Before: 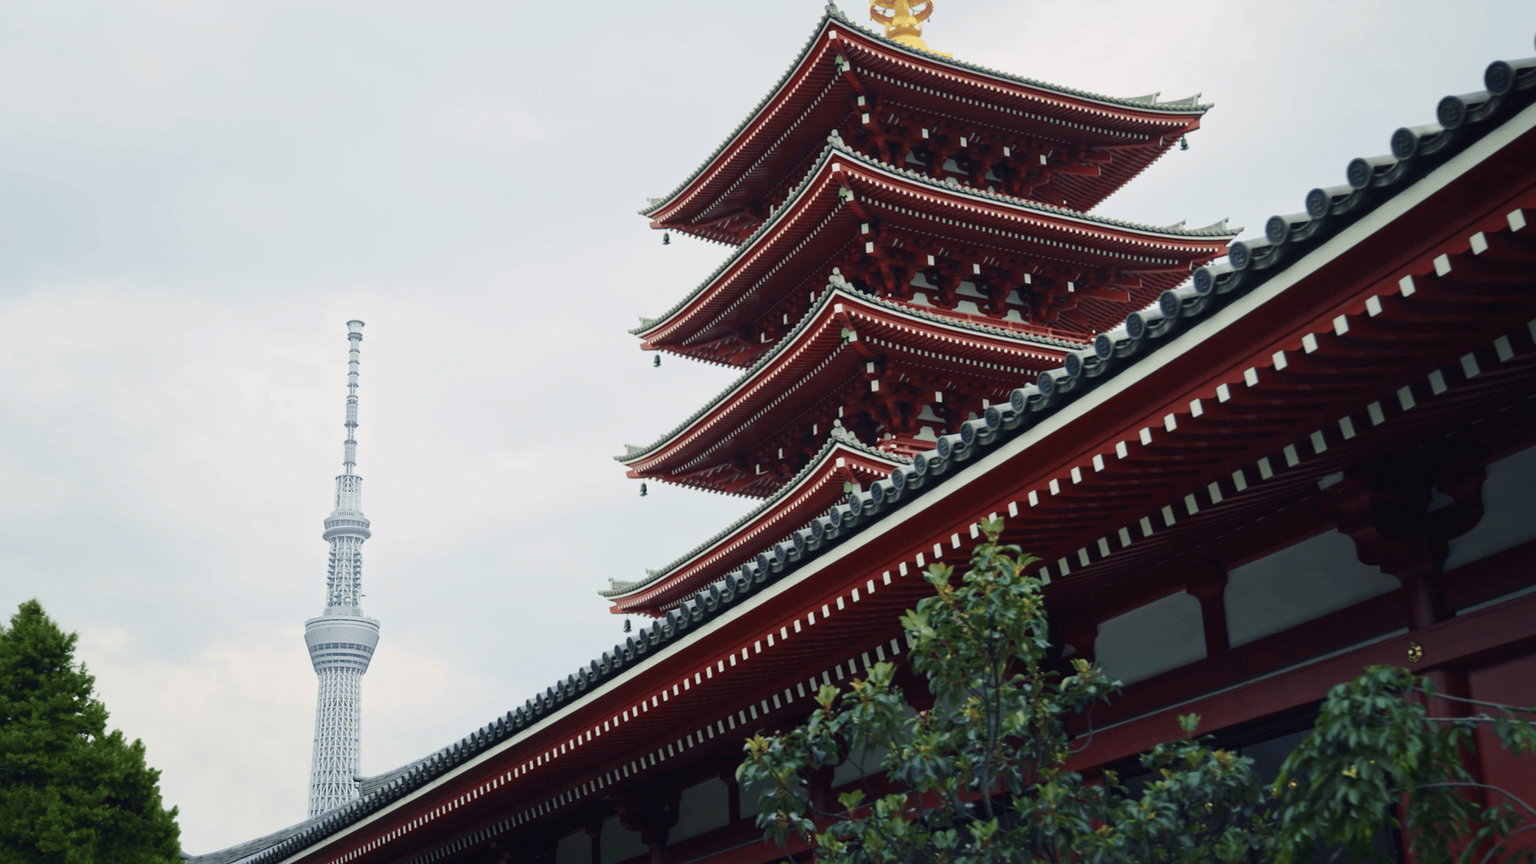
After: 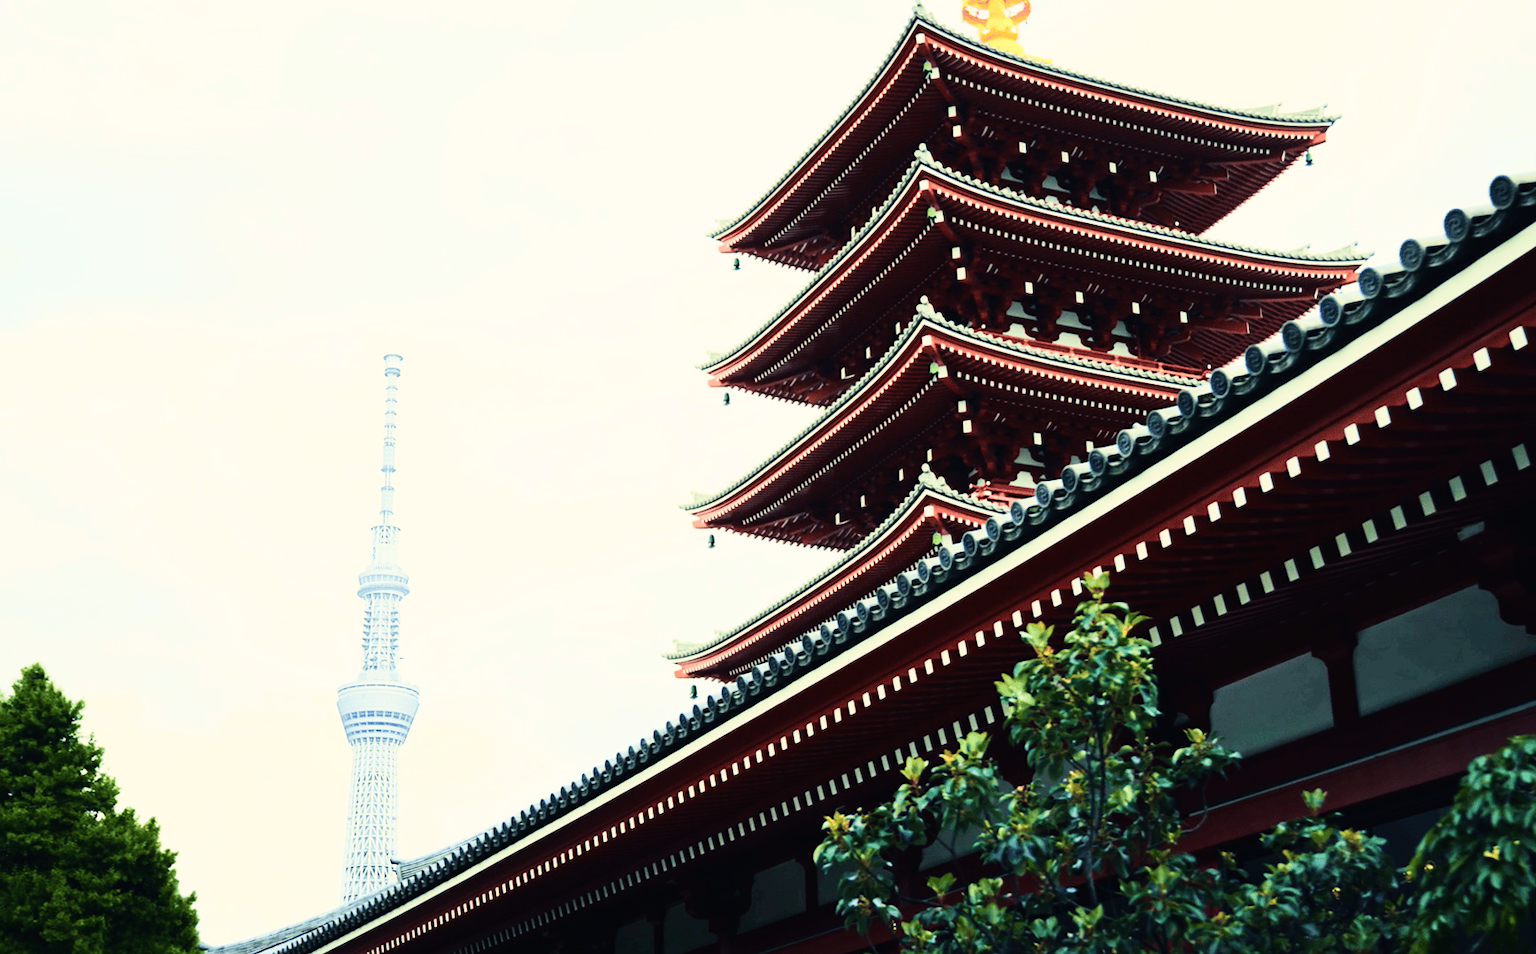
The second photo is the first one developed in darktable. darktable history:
rgb curve: curves: ch0 [(0, 0) (0.21, 0.15) (0.24, 0.21) (0.5, 0.75) (0.75, 0.96) (0.89, 0.99) (1, 1)]; ch1 [(0, 0.02) (0.21, 0.13) (0.25, 0.2) (0.5, 0.67) (0.75, 0.9) (0.89, 0.97) (1, 1)]; ch2 [(0, 0.02) (0.21, 0.13) (0.25, 0.2) (0.5, 0.67) (0.75, 0.9) (0.89, 0.97) (1, 1)], compensate middle gray true
crop: right 9.509%, bottom 0.031%
tone equalizer: on, module defaults
velvia: on, module defaults
color balance rgb: shadows lift › chroma 2%, shadows lift › hue 219.6°, power › hue 313.2°, highlights gain › chroma 3%, highlights gain › hue 75.6°, global offset › luminance 0.5%, perceptual saturation grading › global saturation 15.33%, perceptual saturation grading › highlights -19.33%, perceptual saturation grading › shadows 20%, global vibrance 20%
